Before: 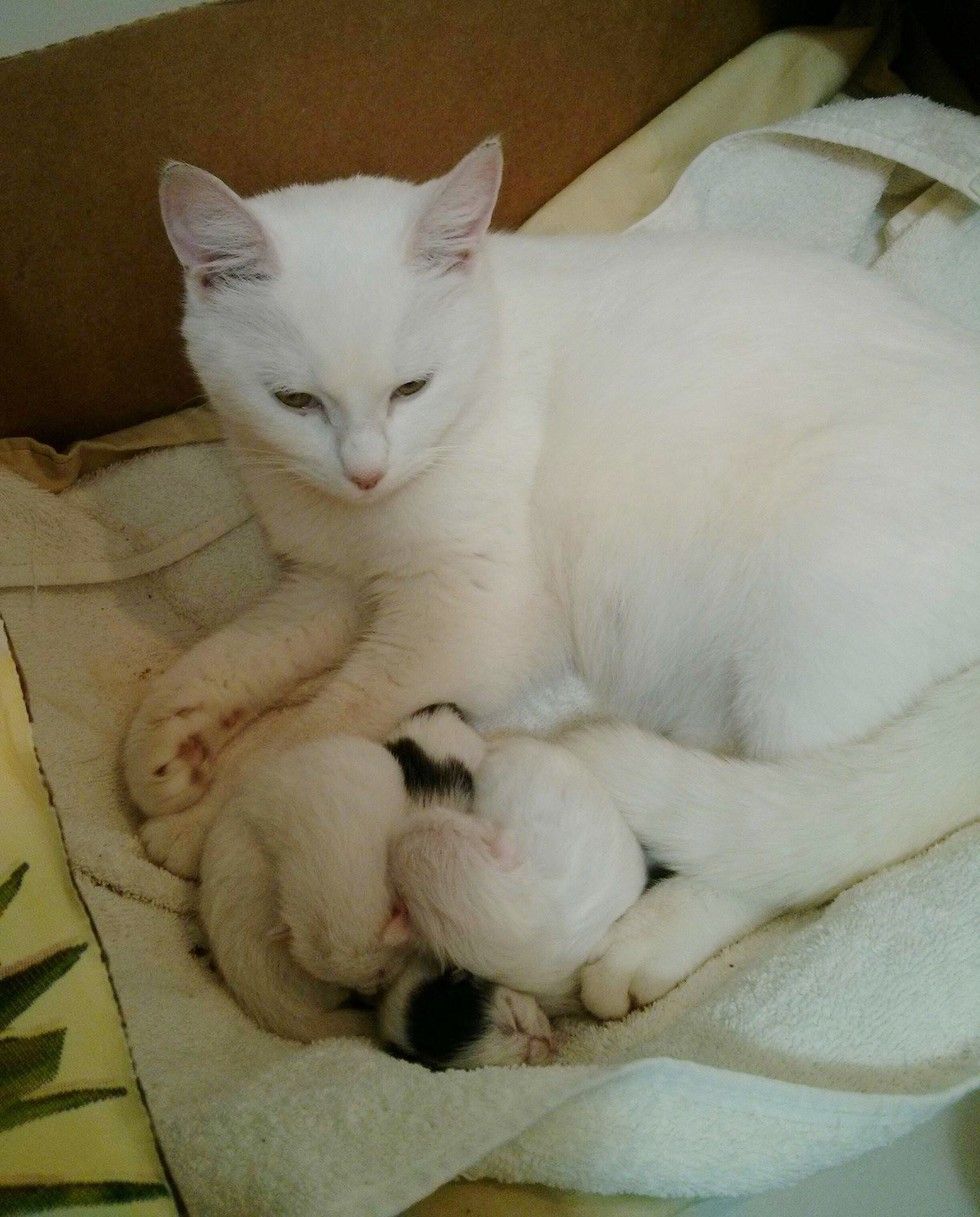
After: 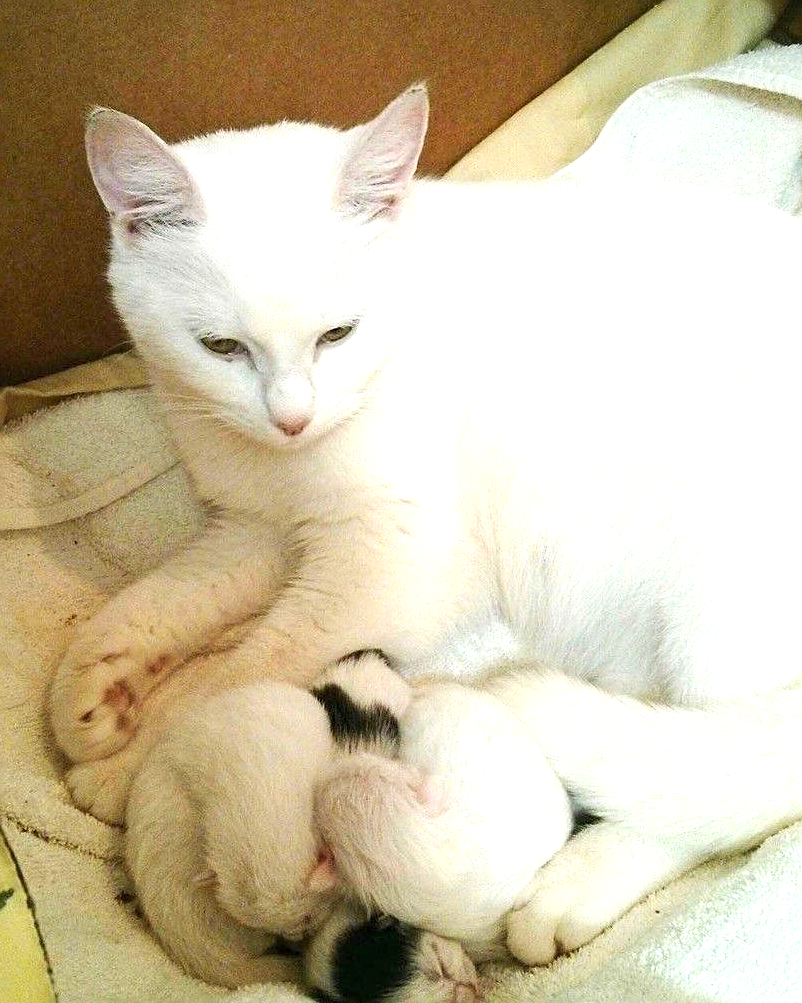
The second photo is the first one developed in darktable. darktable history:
exposure: black level correction 0, exposure 1.447 EV, compensate exposure bias true, compensate highlight preservation false
crop and rotate: left 7.562%, top 4.514%, right 10.601%, bottom 13.034%
sharpen: on, module defaults
